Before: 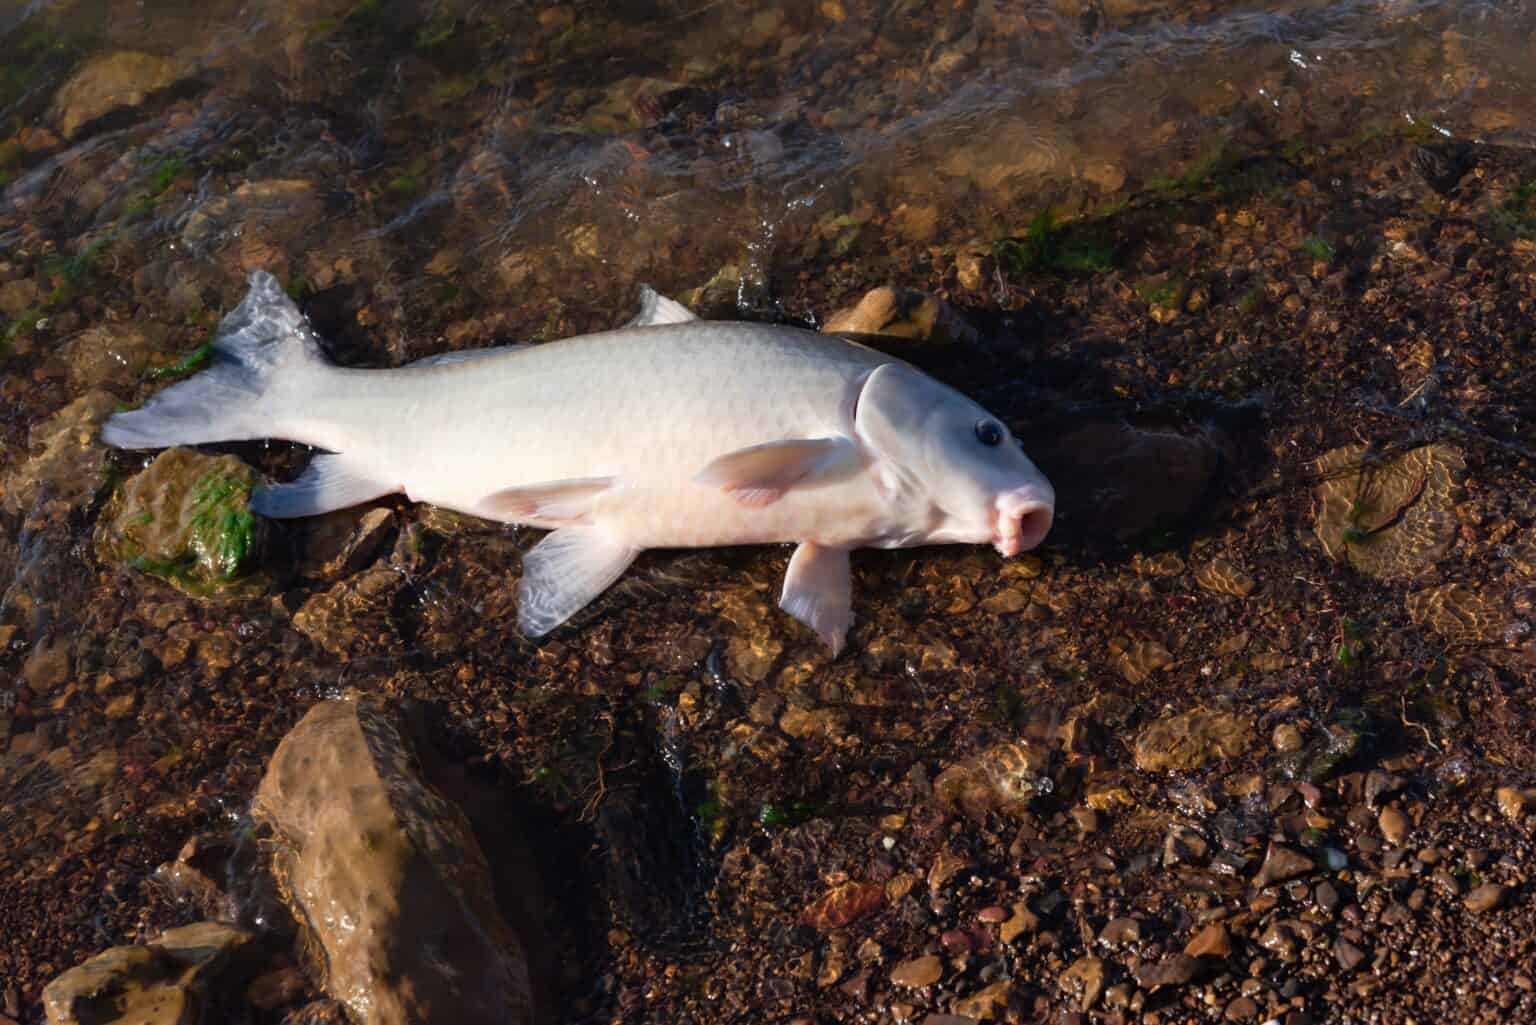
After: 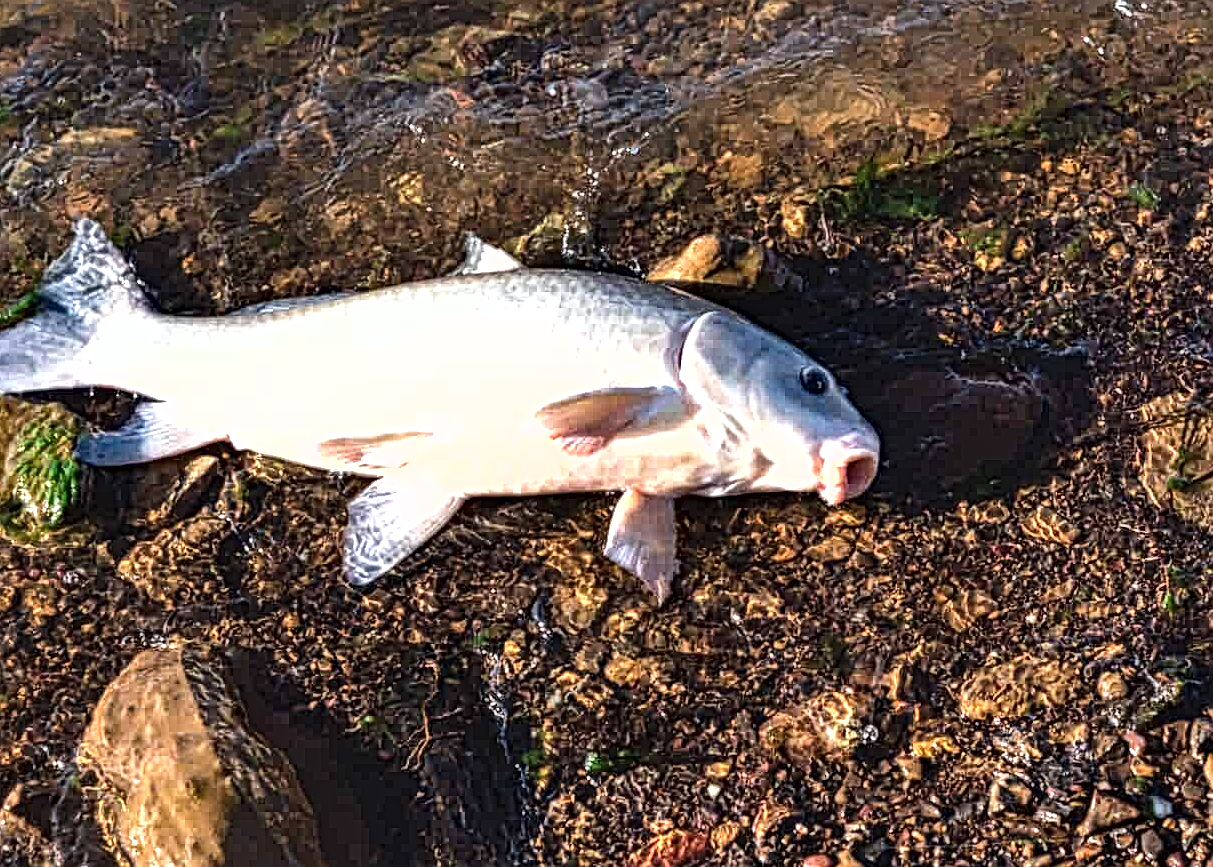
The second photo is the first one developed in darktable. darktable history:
tone equalizer: -8 EV -0.442 EV, -7 EV -0.426 EV, -6 EV -0.32 EV, -5 EV -0.184 EV, -3 EV 0.236 EV, -2 EV 0.348 EV, -1 EV 0.395 EV, +0 EV 0.404 EV, edges refinement/feathering 500, mask exposure compensation -1.57 EV, preserve details no
haze removal: compatibility mode true, adaptive false
local contrast: mode bilateral grid, contrast 20, coarseness 3, detail 299%, midtone range 0.2
exposure: black level correction -0.002, exposure 0.708 EV, compensate highlight preservation false
shadows and highlights: white point adjustment 0.147, highlights -70.92, soften with gaussian
crop: left 11.394%, top 5.152%, right 9.572%, bottom 10.221%
